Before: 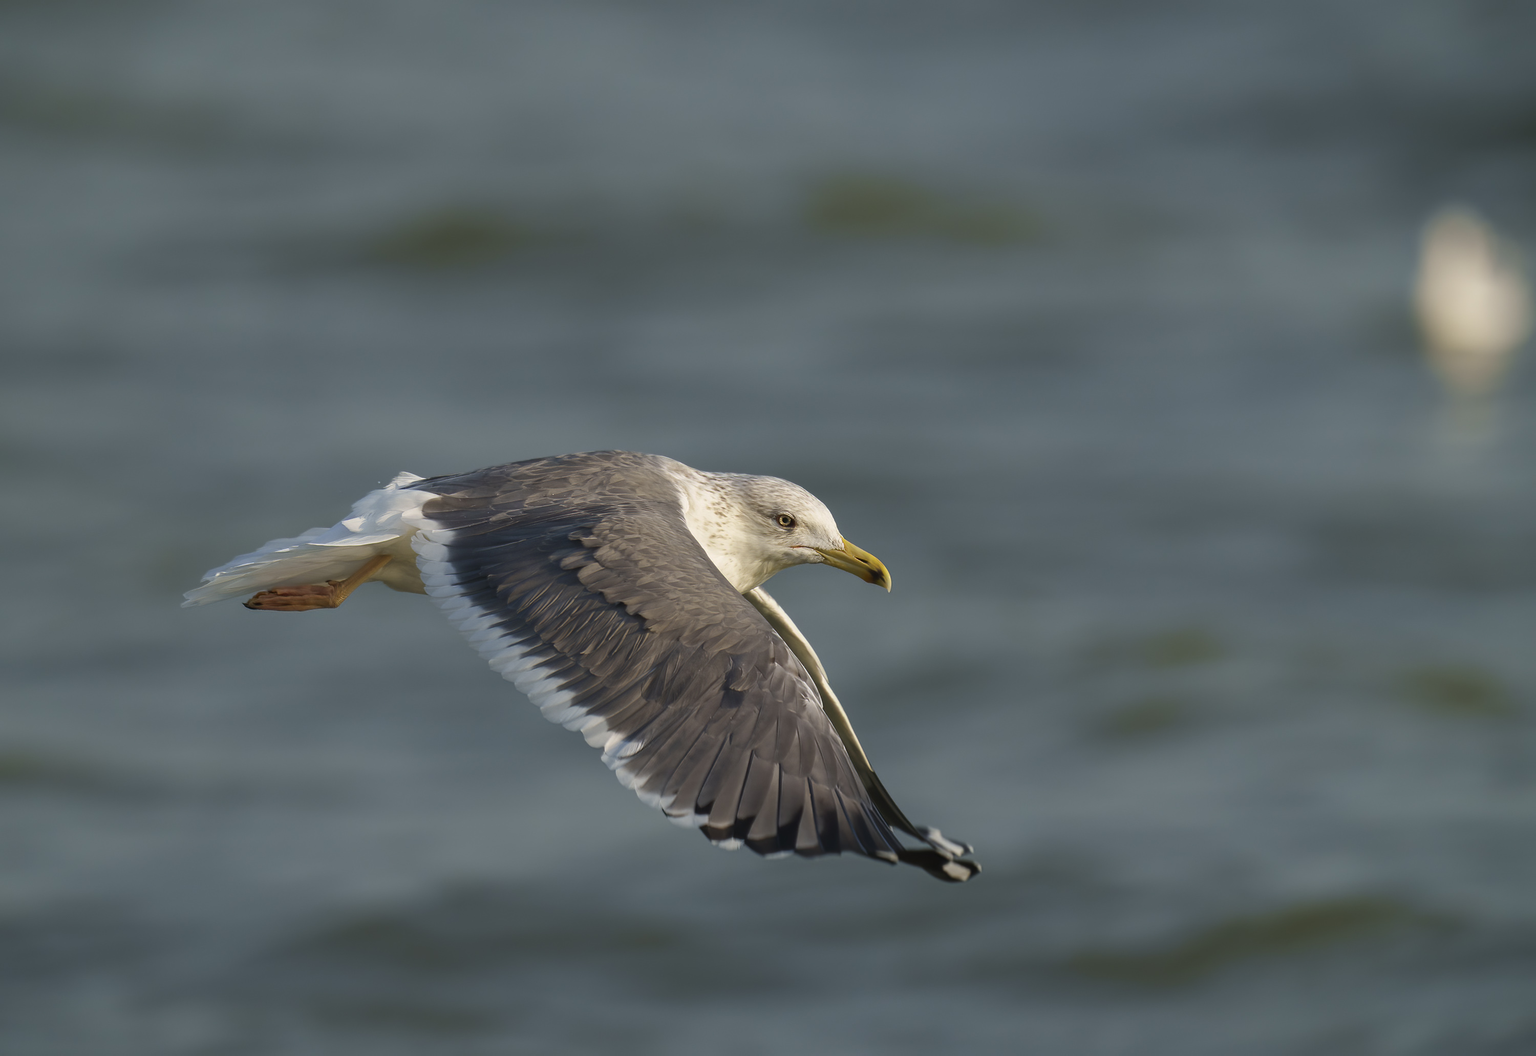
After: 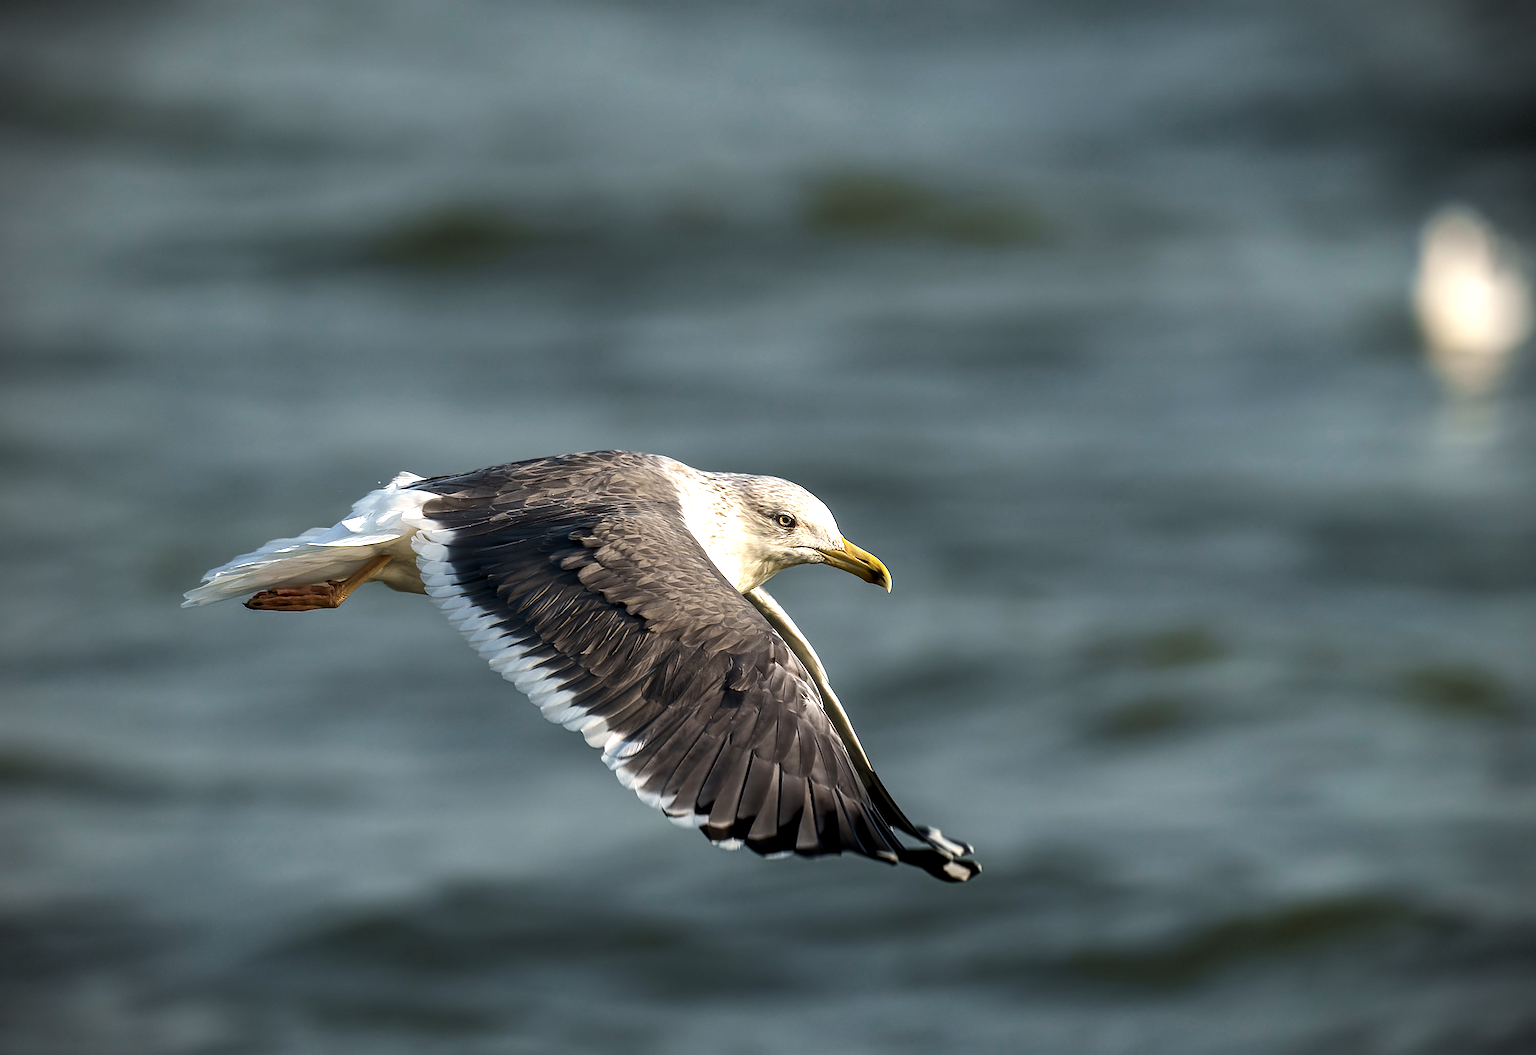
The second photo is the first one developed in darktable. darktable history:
local contrast: detail 130%
vignetting: dithering 8-bit output, unbound false
tone equalizer: -8 EV -1.08 EV, -7 EV -1.01 EV, -6 EV -0.867 EV, -5 EV -0.578 EV, -3 EV 0.578 EV, -2 EV 0.867 EV, -1 EV 1.01 EV, +0 EV 1.08 EV, edges refinement/feathering 500, mask exposure compensation -1.57 EV, preserve details no
exposure: exposure -0.01 EV, compensate highlight preservation false
sharpen: on, module defaults
